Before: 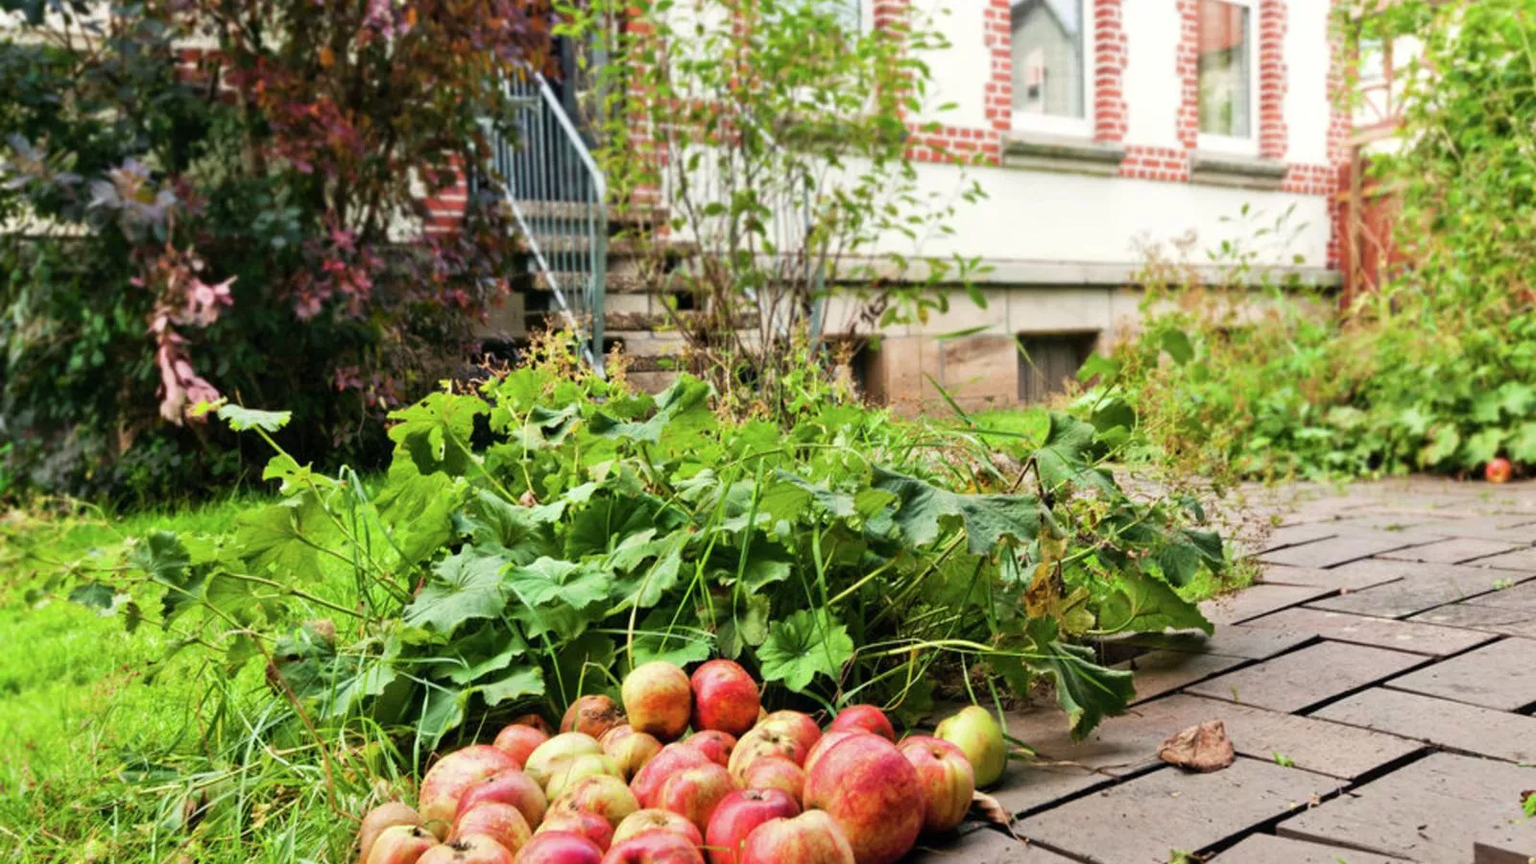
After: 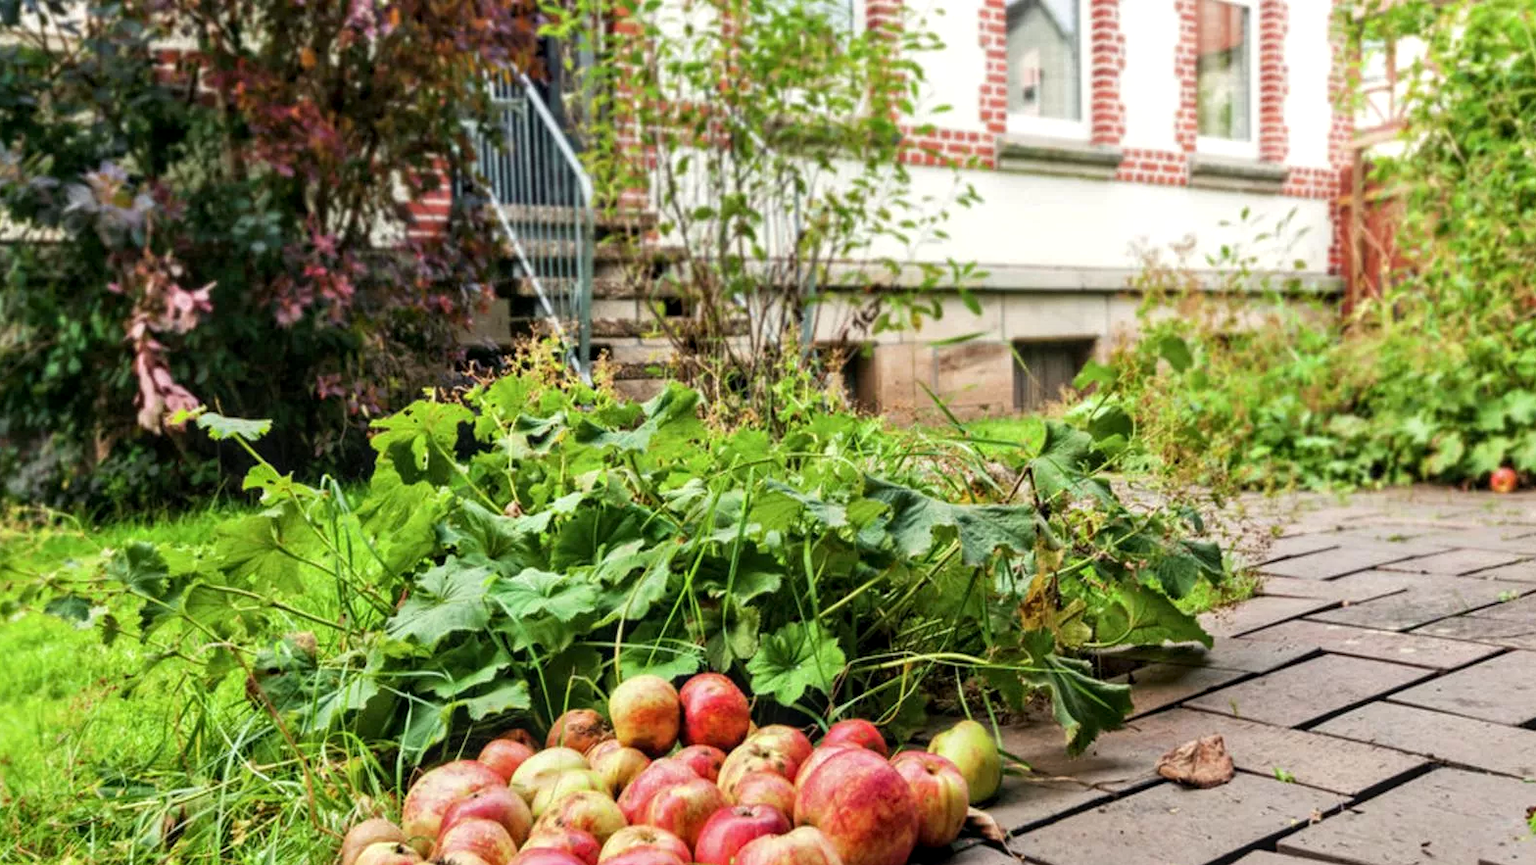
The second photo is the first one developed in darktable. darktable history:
crop: left 1.668%, right 0.283%, bottom 1.692%
local contrast: on, module defaults
